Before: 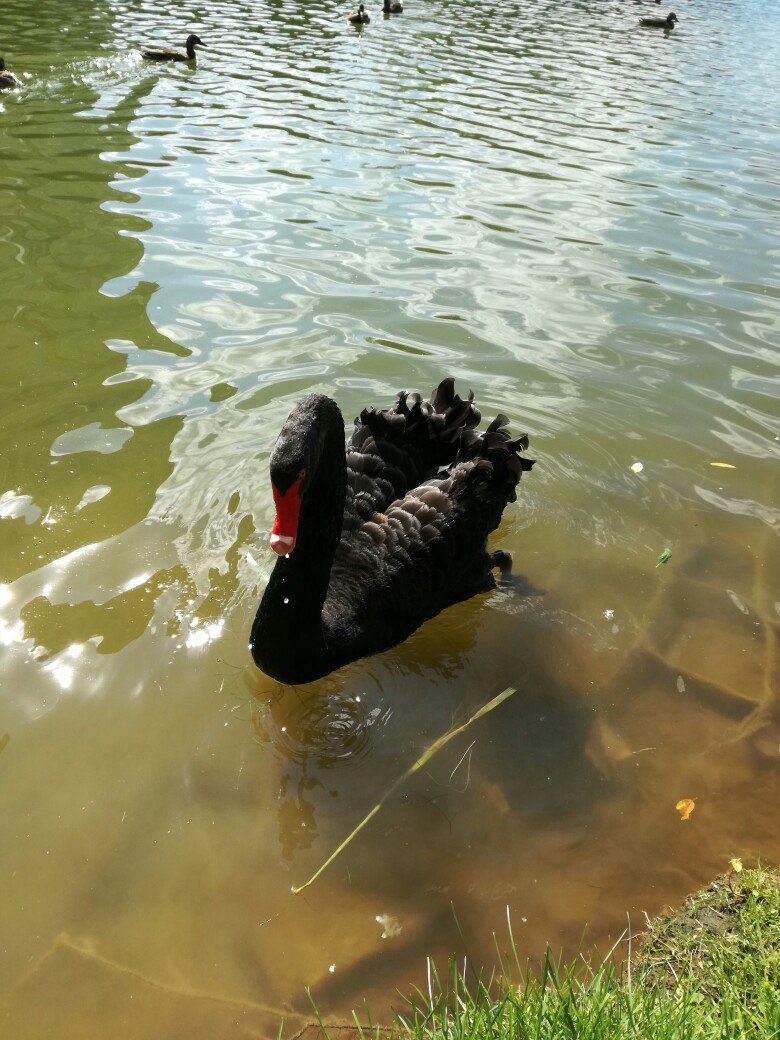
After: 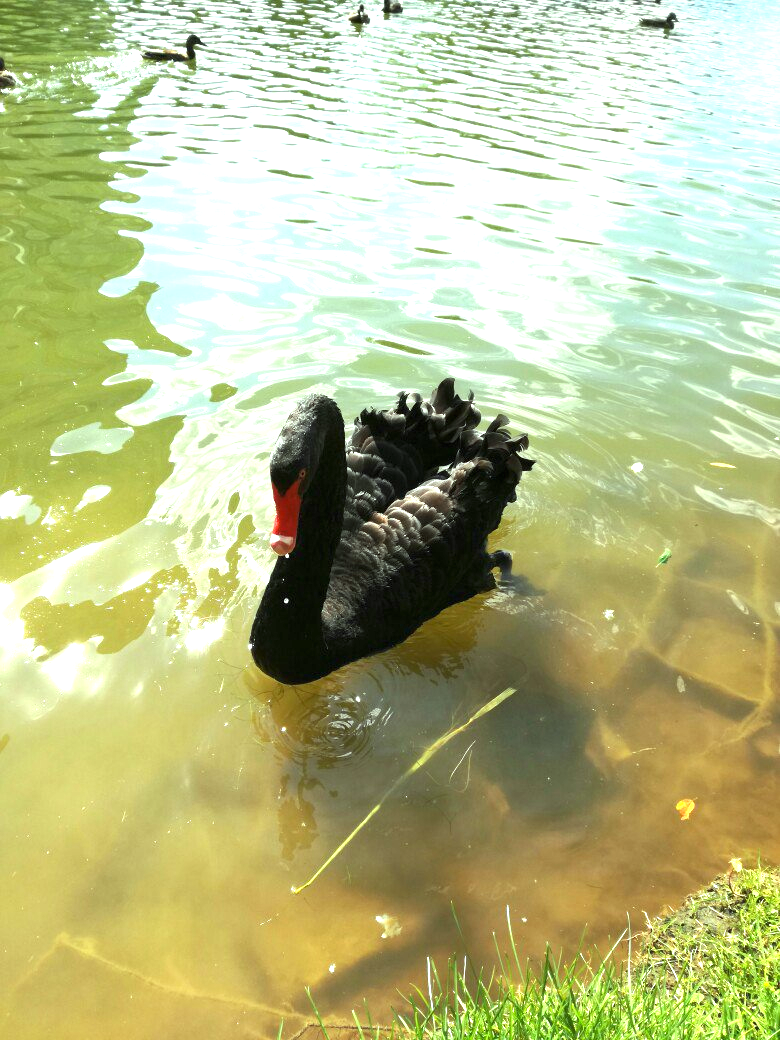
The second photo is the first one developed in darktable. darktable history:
exposure: black level correction 0, exposure 1.193 EV, compensate highlight preservation false
color correction: highlights a* -8.21, highlights b* 3.56
